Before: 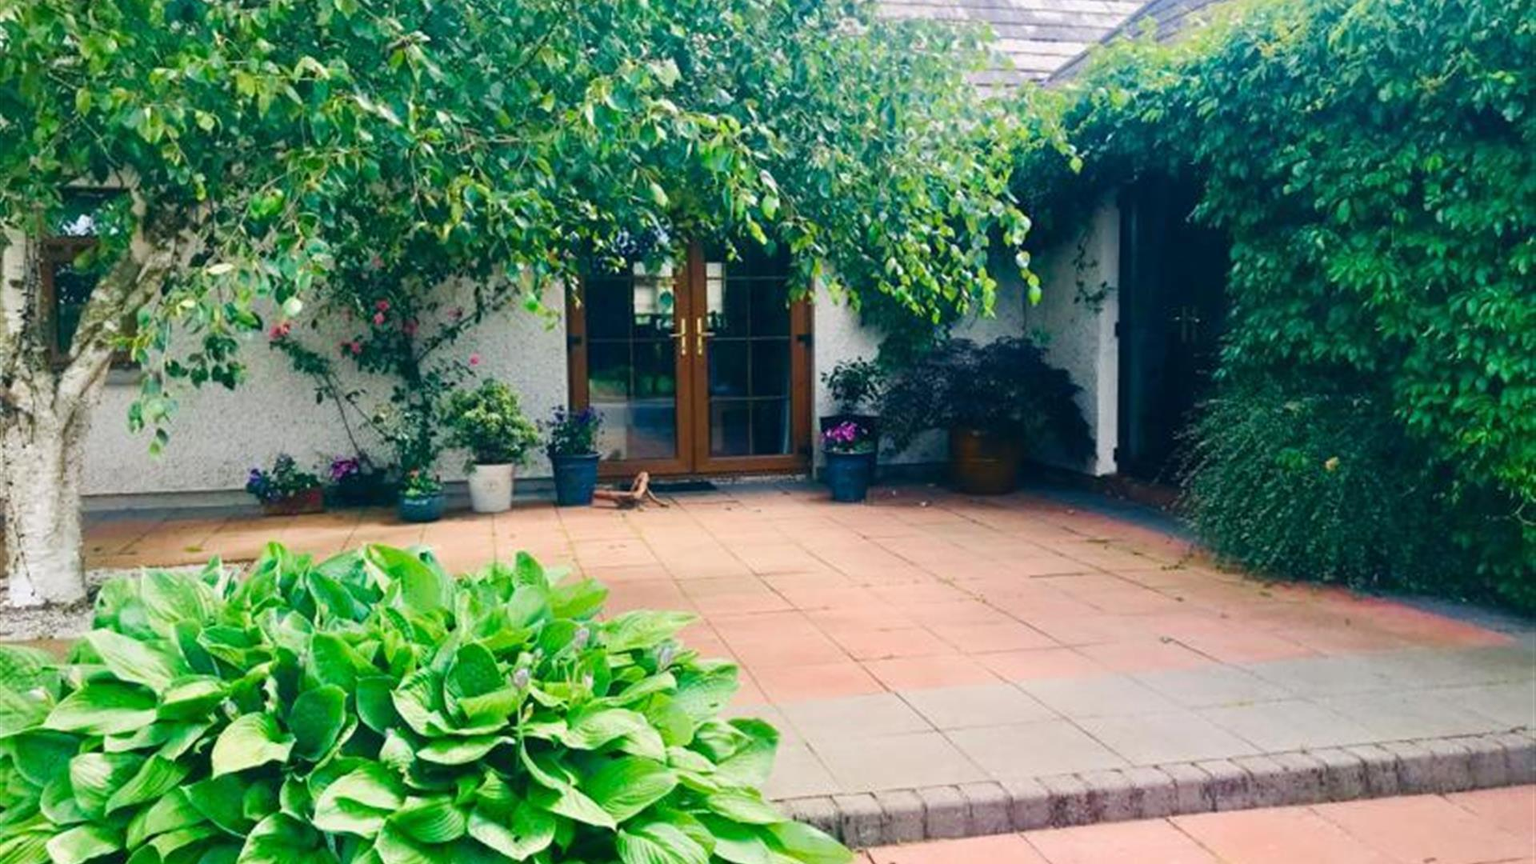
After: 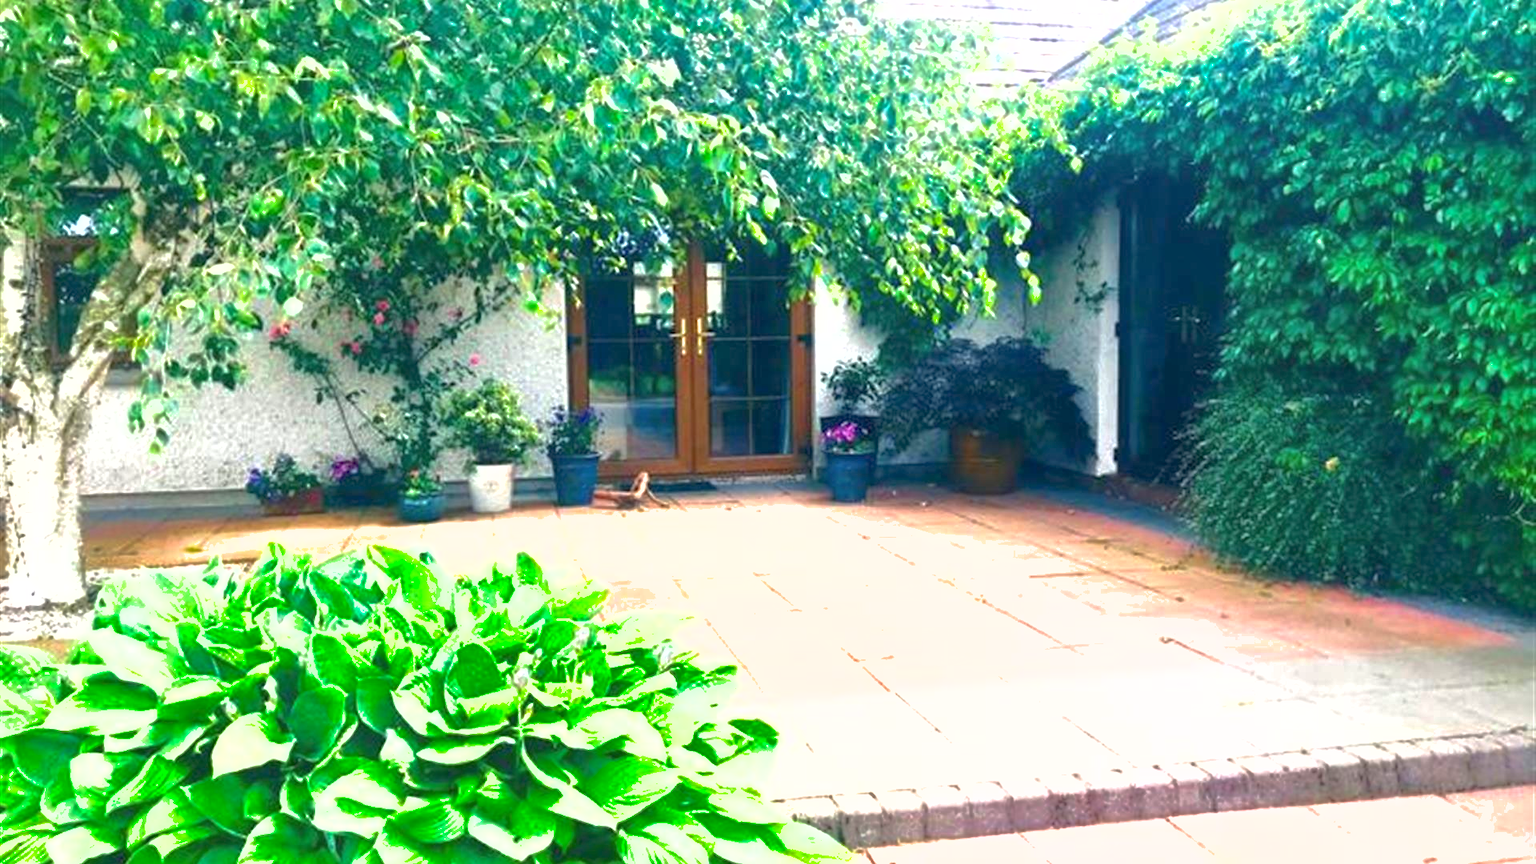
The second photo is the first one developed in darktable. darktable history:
exposure: exposure 1.06 EV, compensate highlight preservation false
shadows and highlights: on, module defaults
